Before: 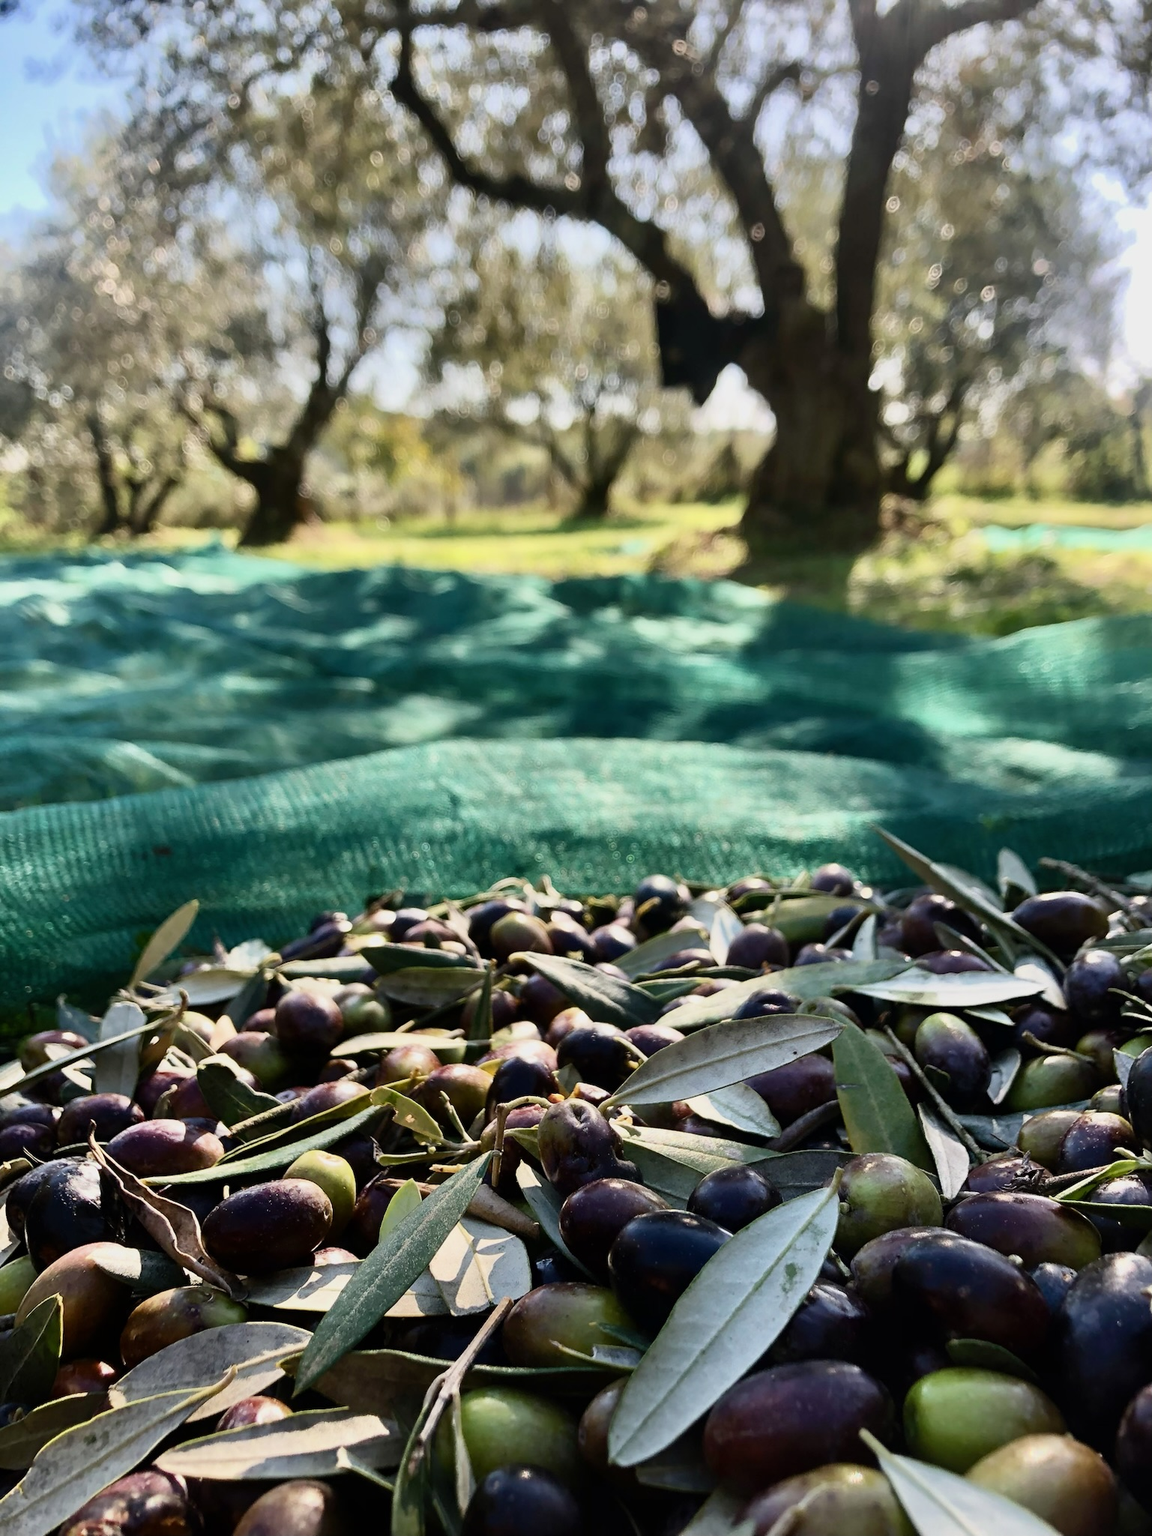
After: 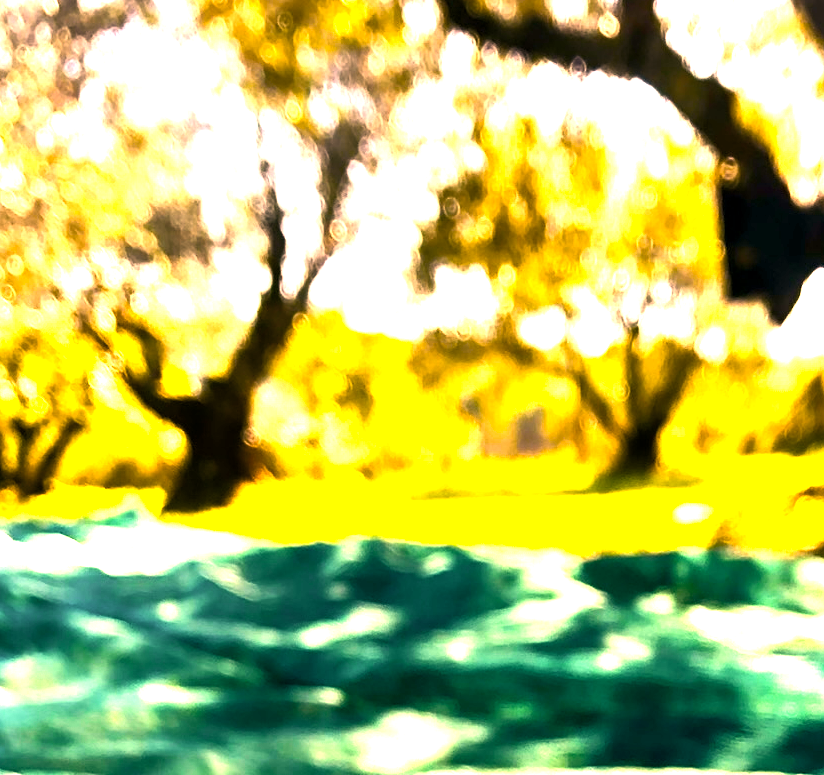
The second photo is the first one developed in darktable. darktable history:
color balance rgb: linear chroma grading › global chroma 20%, perceptual saturation grading › global saturation 65%, perceptual saturation grading › highlights 60%, perceptual saturation grading › mid-tones 50%, perceptual saturation grading › shadows 50%, perceptual brilliance grading › global brilliance 30%, perceptual brilliance grading › highlights 50%, perceptual brilliance grading › mid-tones 50%, perceptual brilliance grading › shadows -22%, global vibrance 20%
color correction: highlights a* 40, highlights b* 40, saturation 0.69
crop: left 10.121%, top 10.631%, right 36.218%, bottom 51.526%
